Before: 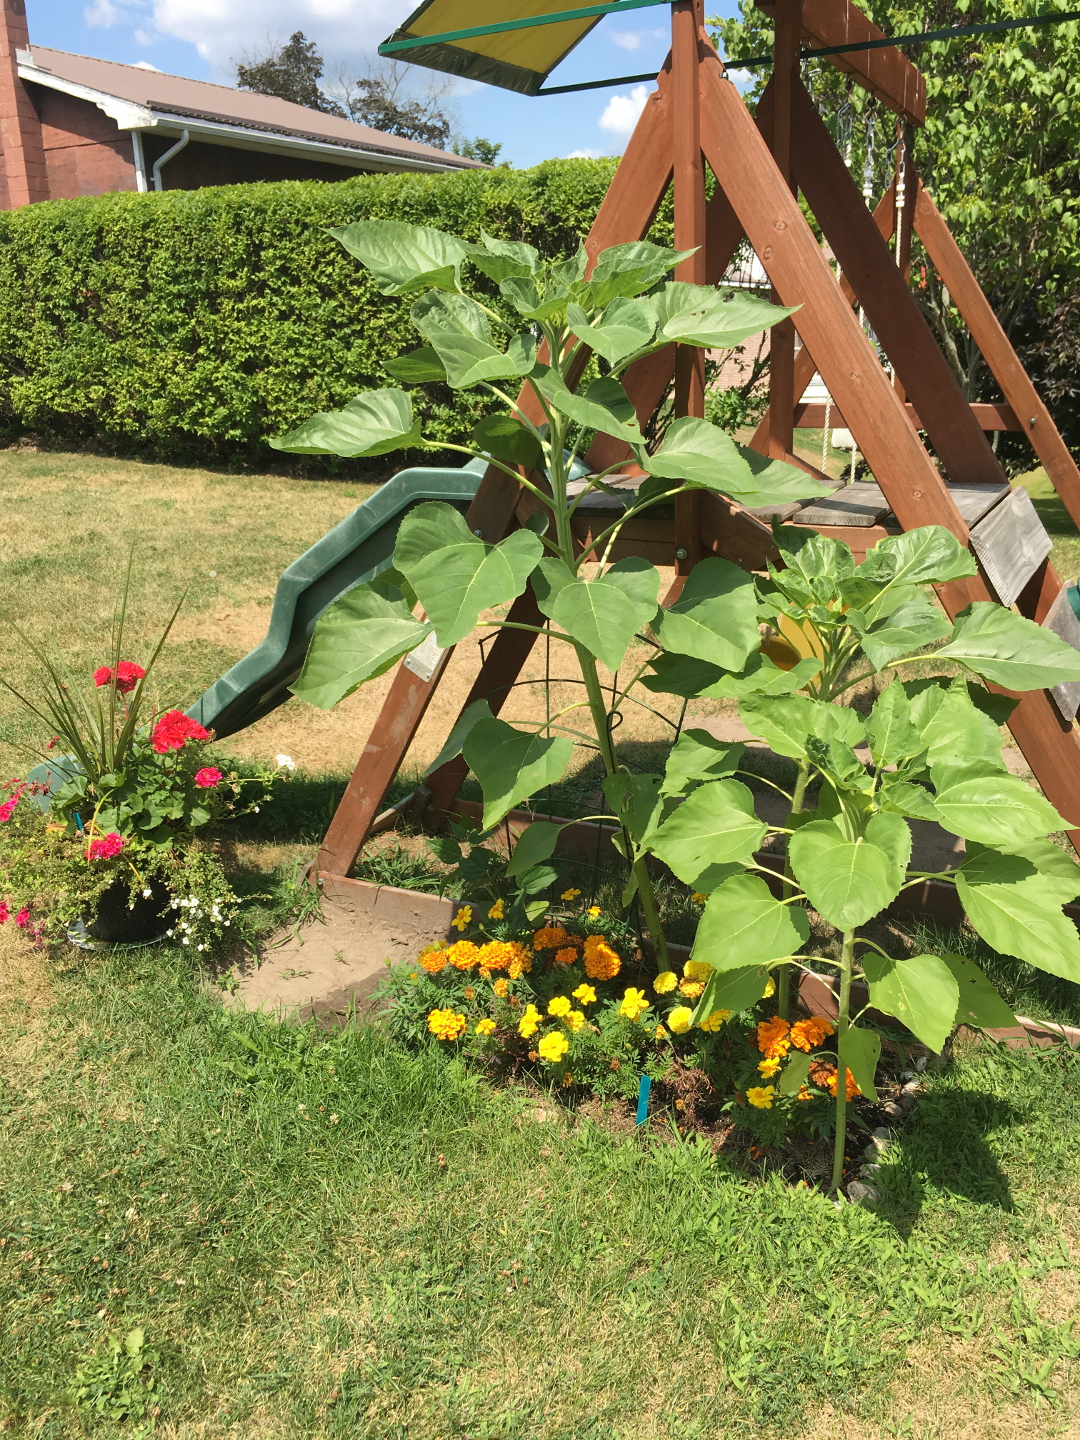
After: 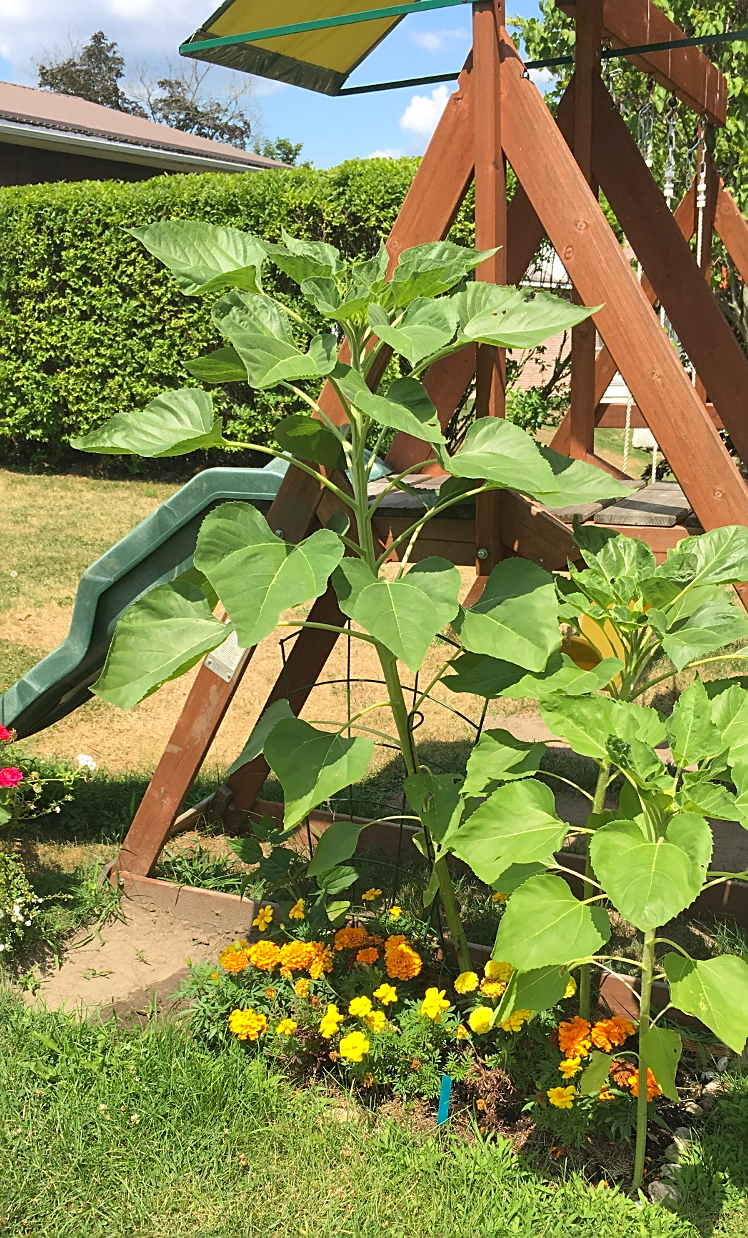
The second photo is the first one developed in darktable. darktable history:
crop: left 18.479%, right 12.2%, bottom 13.971%
sharpen: on, module defaults
contrast brightness saturation: contrast 0.03, brightness 0.06, saturation 0.13
